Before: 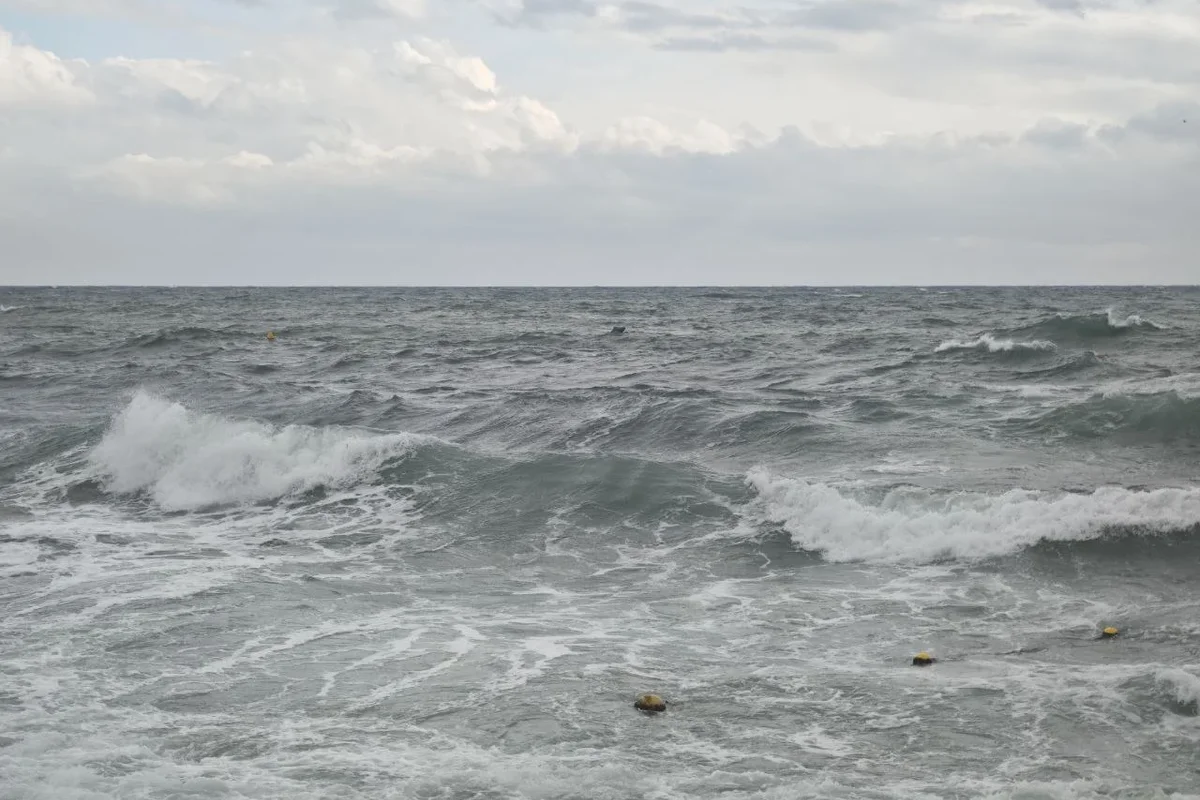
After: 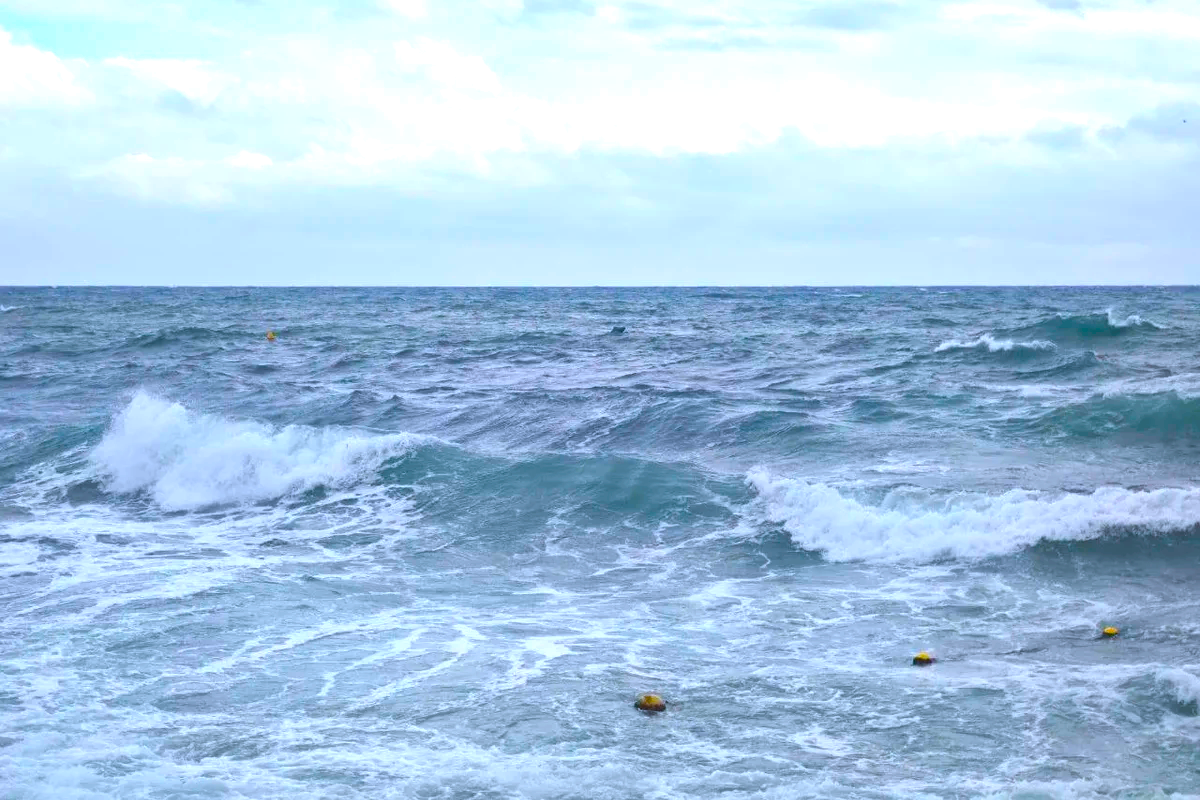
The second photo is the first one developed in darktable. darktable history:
color calibration: illuminant as shot in camera, x 0.37, y 0.382, temperature 4313.32 K
color balance rgb: linear chroma grading › global chroma 25%, perceptual saturation grading › global saturation 45%, perceptual saturation grading › highlights -50%, perceptual saturation grading › shadows 30%, perceptual brilliance grading › global brilliance 18%, global vibrance 40%
